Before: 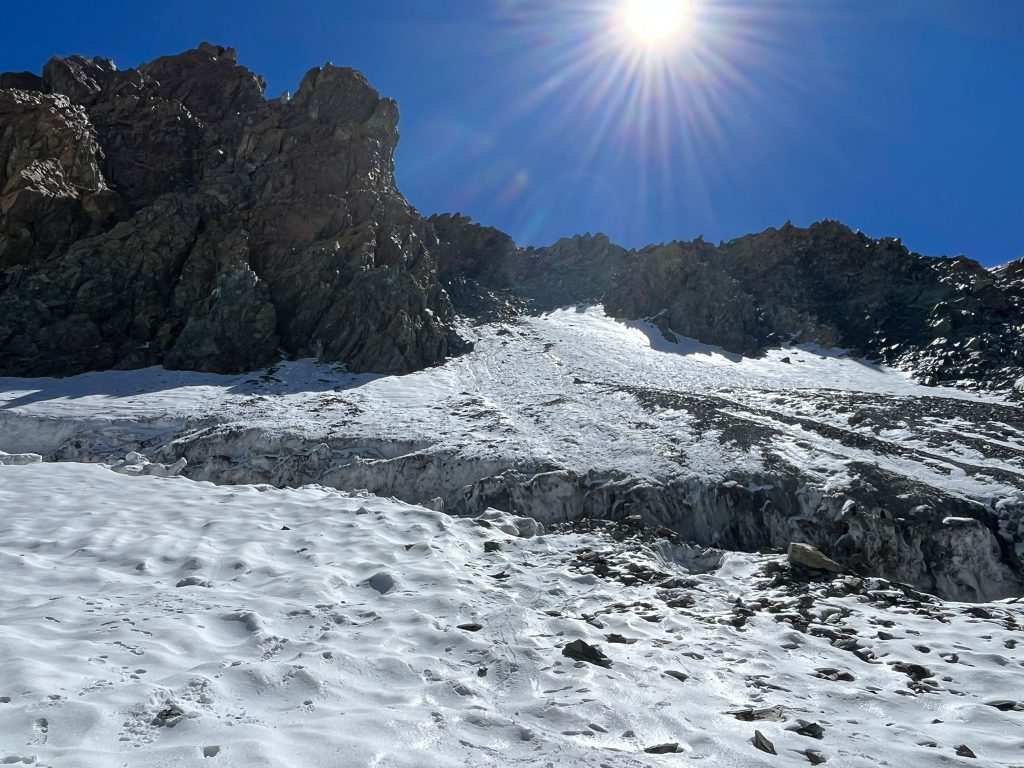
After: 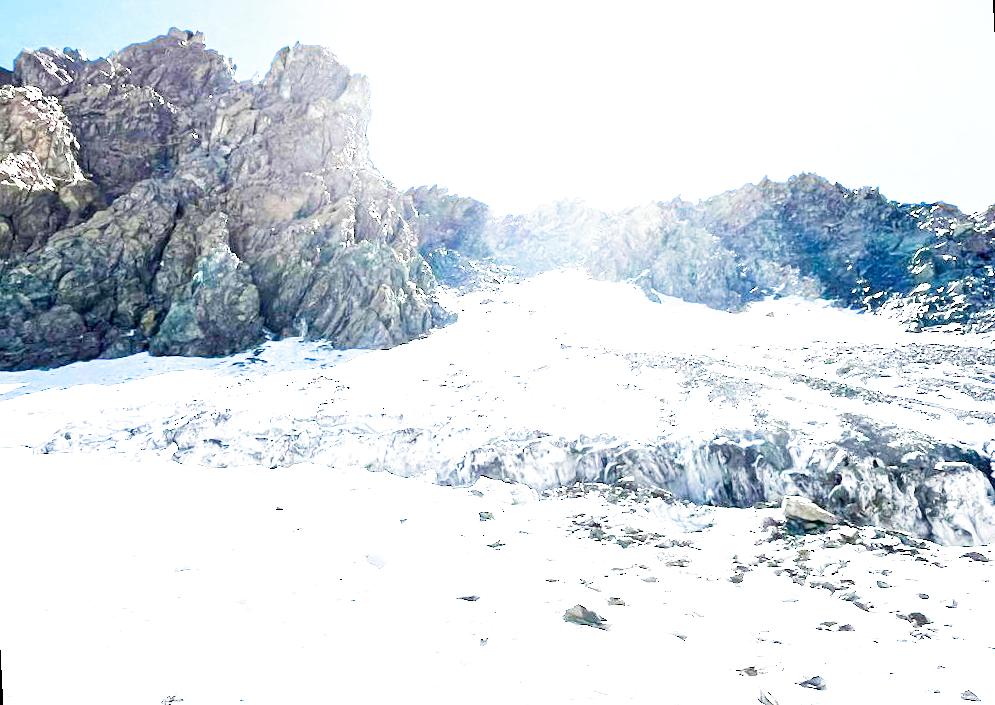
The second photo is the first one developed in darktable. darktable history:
exposure: exposure 3 EV, compensate highlight preservation false
rotate and perspective: rotation -3°, crop left 0.031, crop right 0.968, crop top 0.07, crop bottom 0.93
filmic rgb: middle gray luminance 10%, black relative exposure -8.61 EV, white relative exposure 3.3 EV, threshold 6 EV, target black luminance 0%, hardness 5.2, latitude 44.69%, contrast 1.302, highlights saturation mix 5%, shadows ↔ highlights balance 24.64%, add noise in highlights 0, preserve chrominance no, color science v3 (2019), use custom middle-gray values true, iterations of high-quality reconstruction 0, contrast in highlights soft, enable highlight reconstruction true
